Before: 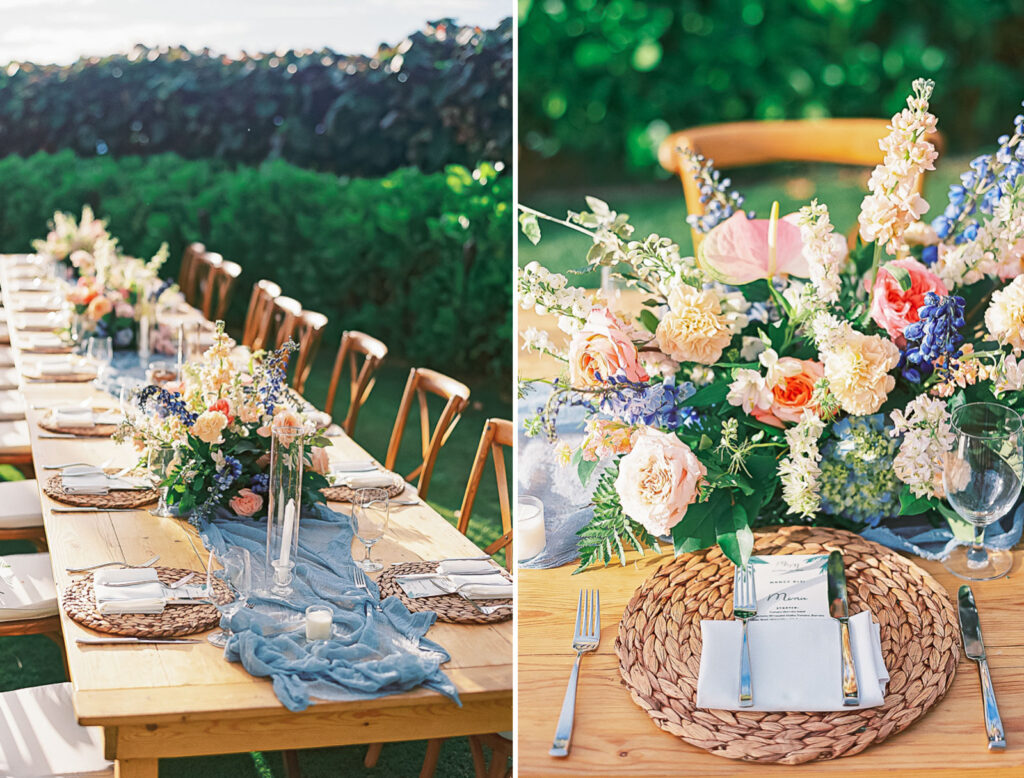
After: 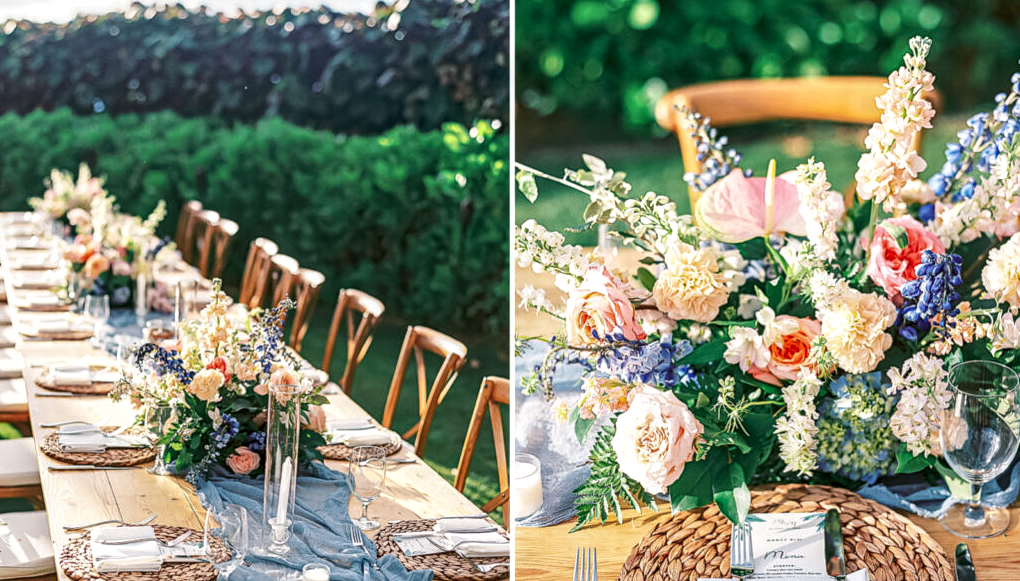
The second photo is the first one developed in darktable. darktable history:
crop: left 0.377%, top 5.487%, bottom 19.831%
local contrast: detail 150%
